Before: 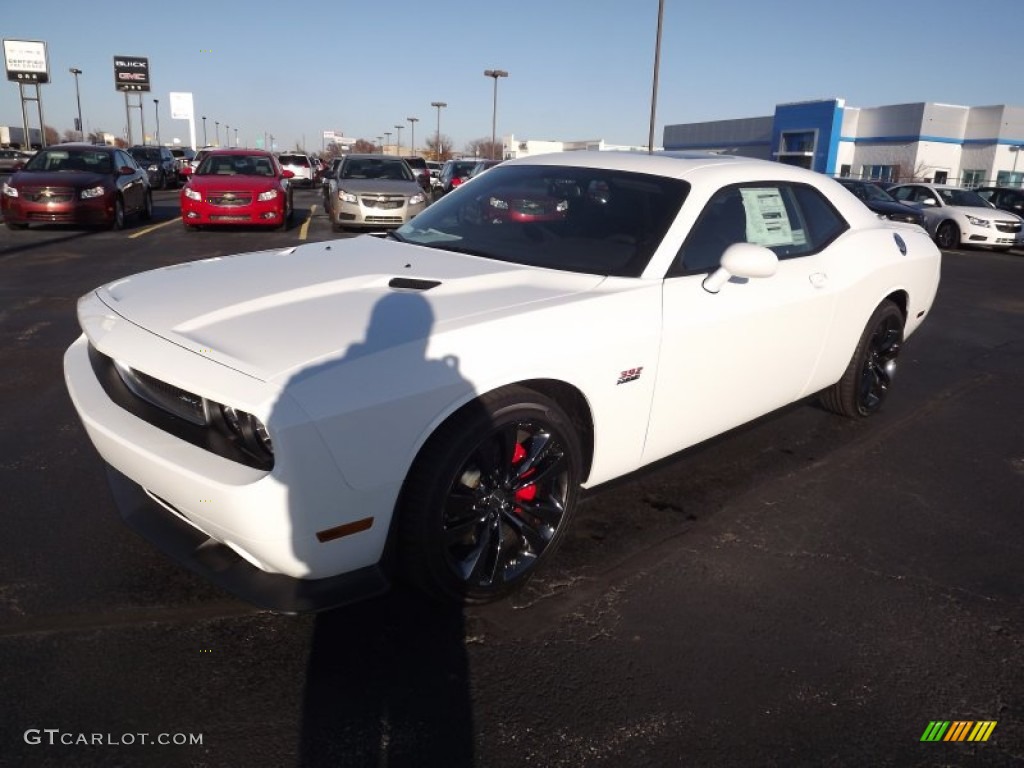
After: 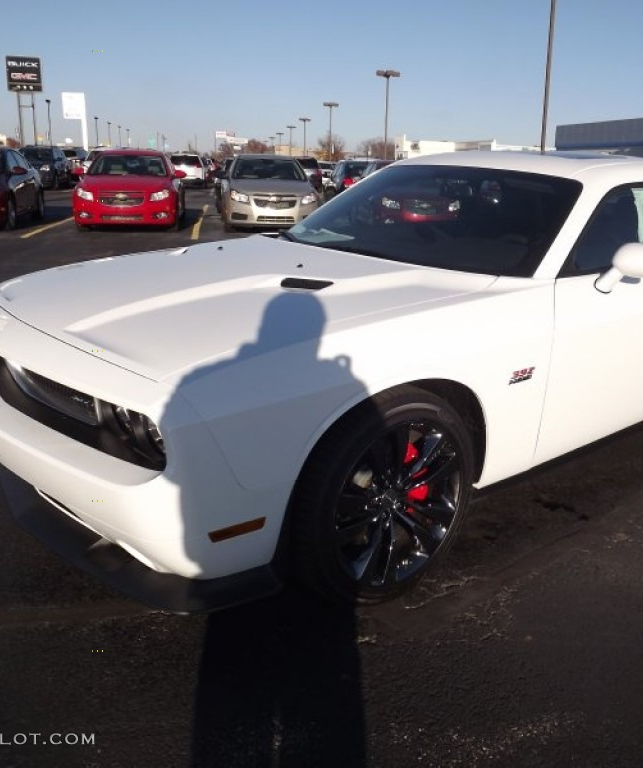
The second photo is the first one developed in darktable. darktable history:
tone equalizer: on, module defaults
crop: left 10.644%, right 26.528%
